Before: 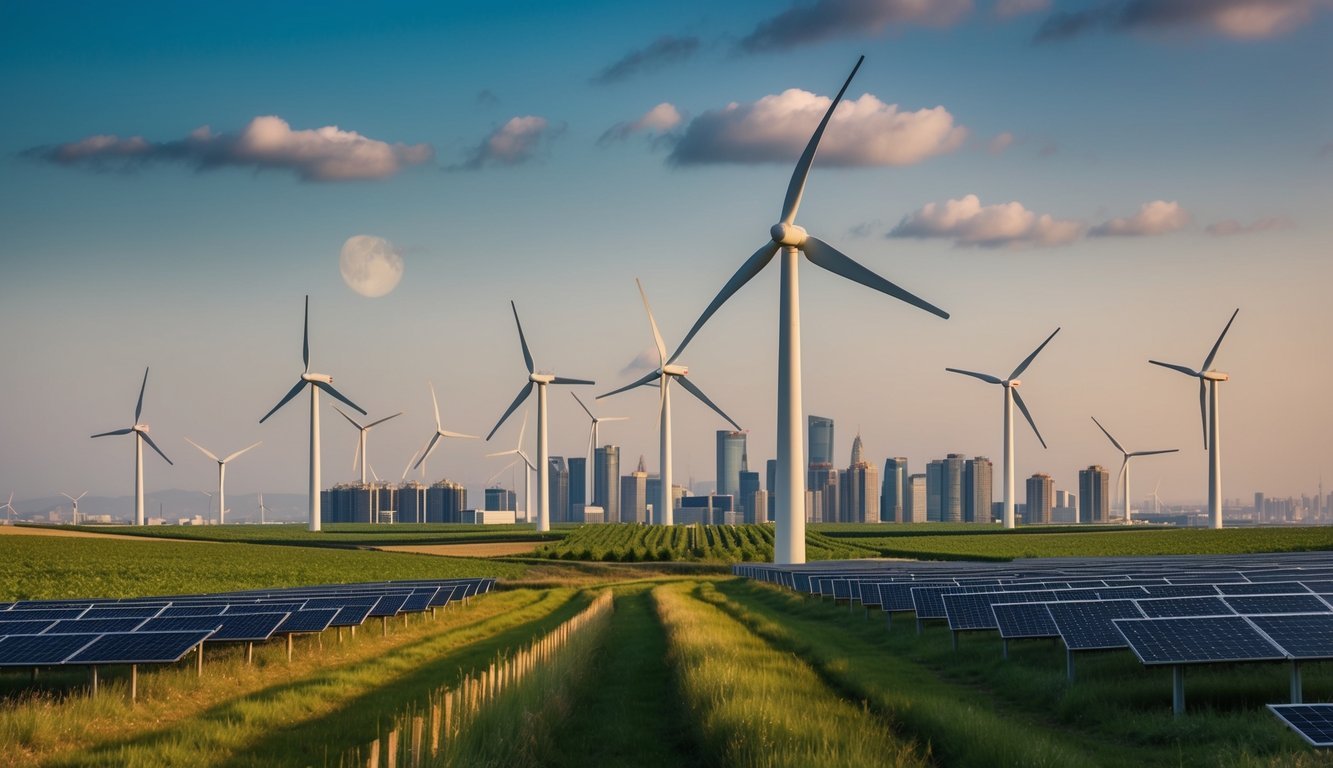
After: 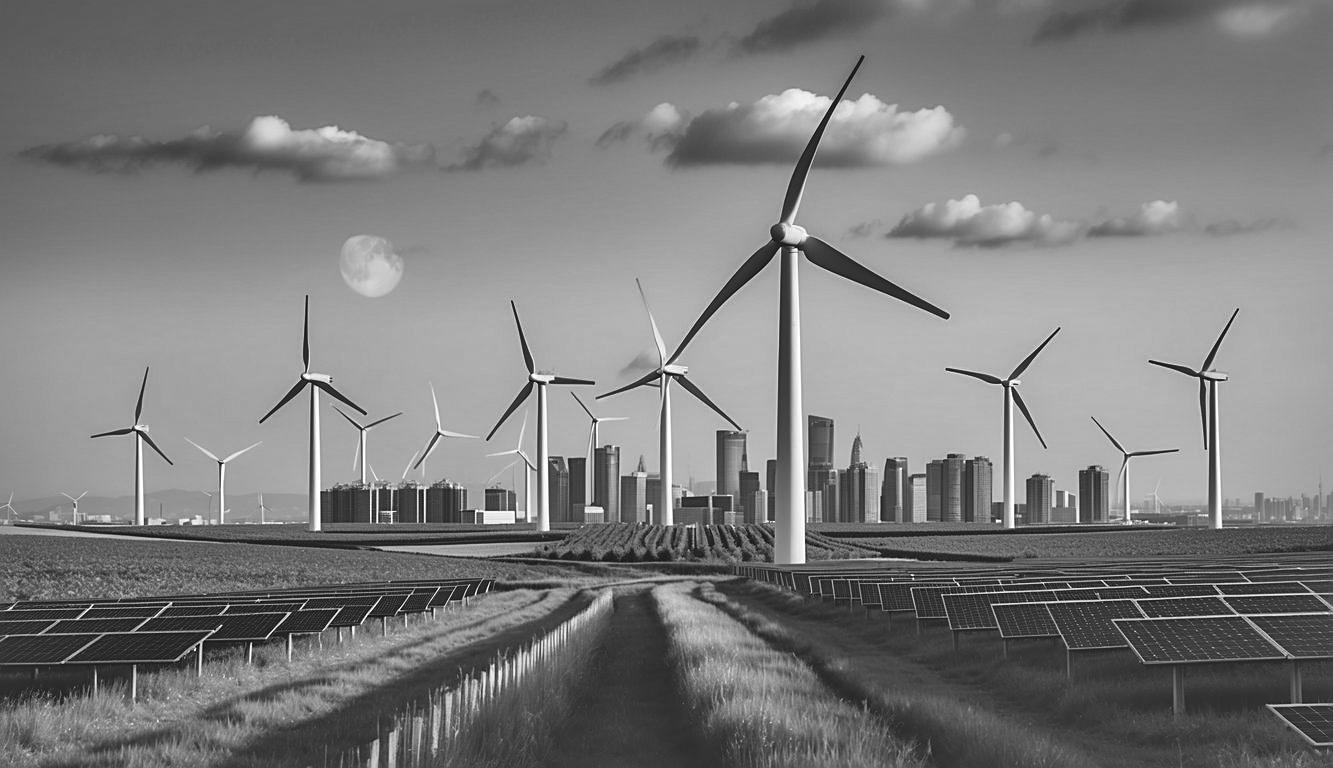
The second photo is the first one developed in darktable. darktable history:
shadows and highlights: soften with gaussian
monochrome: a 32, b 64, size 2.3
contrast equalizer: octaves 7, y [[0.6 ×6], [0.55 ×6], [0 ×6], [0 ×6], [0 ×6]], mix 0.15
local contrast: mode bilateral grid, contrast 50, coarseness 50, detail 150%, midtone range 0.2
exposure: black level correction -0.028, compensate highlight preservation false
sharpen: on, module defaults
